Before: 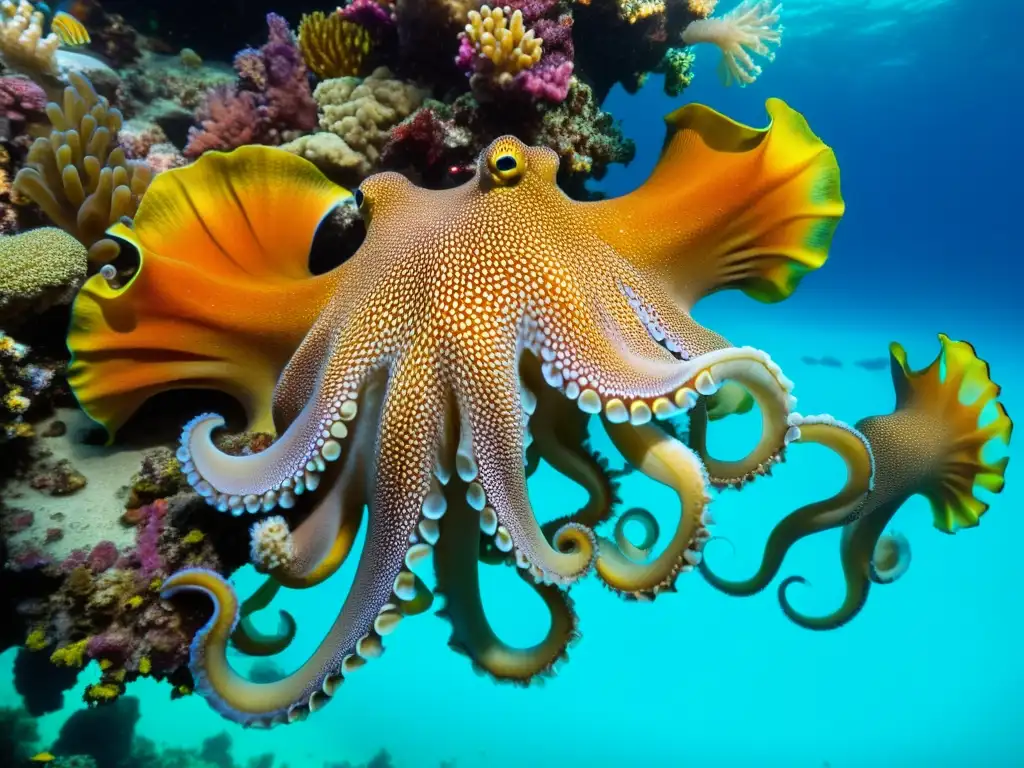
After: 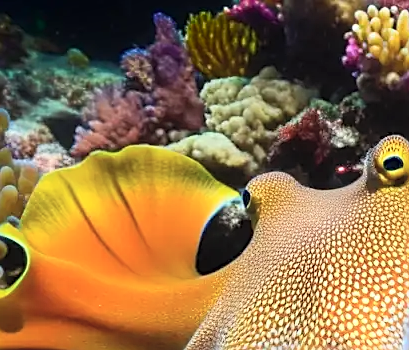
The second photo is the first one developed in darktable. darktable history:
crop and rotate: left 11.066%, top 0.111%, right 48.985%, bottom 54.24%
contrast brightness saturation: contrast 0.135, brightness 0.223
shadows and highlights: shadows -89.13, highlights 91.62, soften with gaussian
sharpen: on, module defaults
